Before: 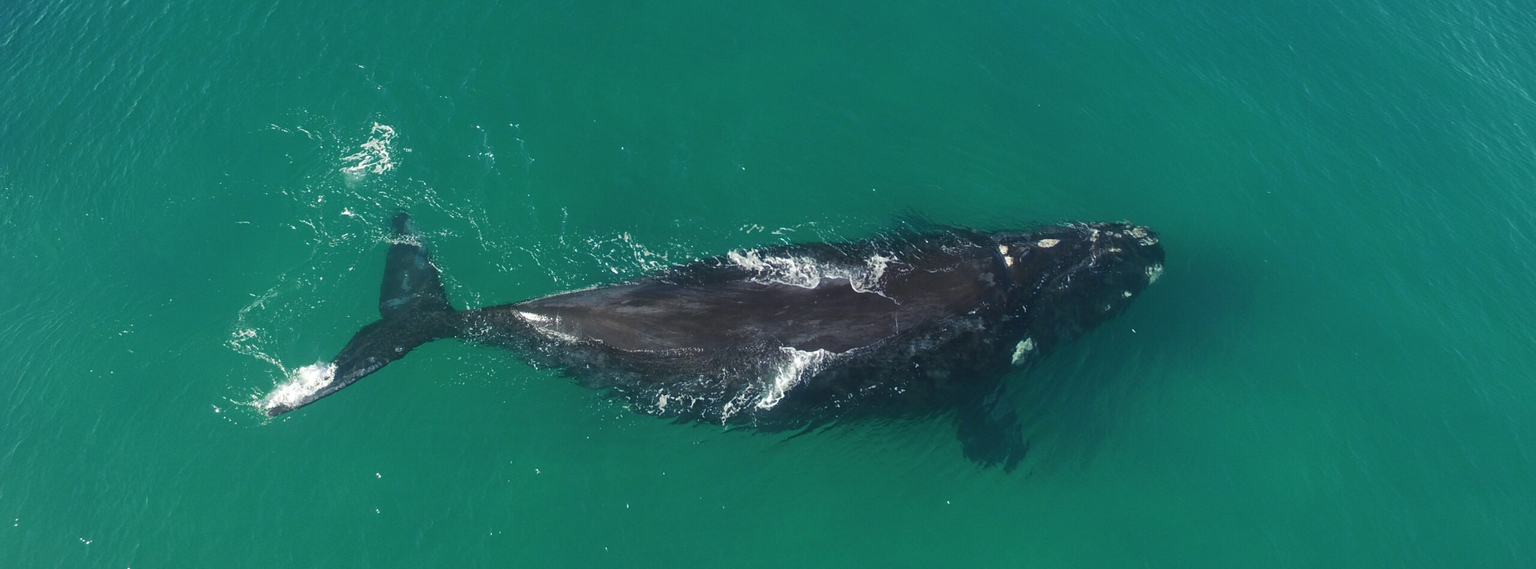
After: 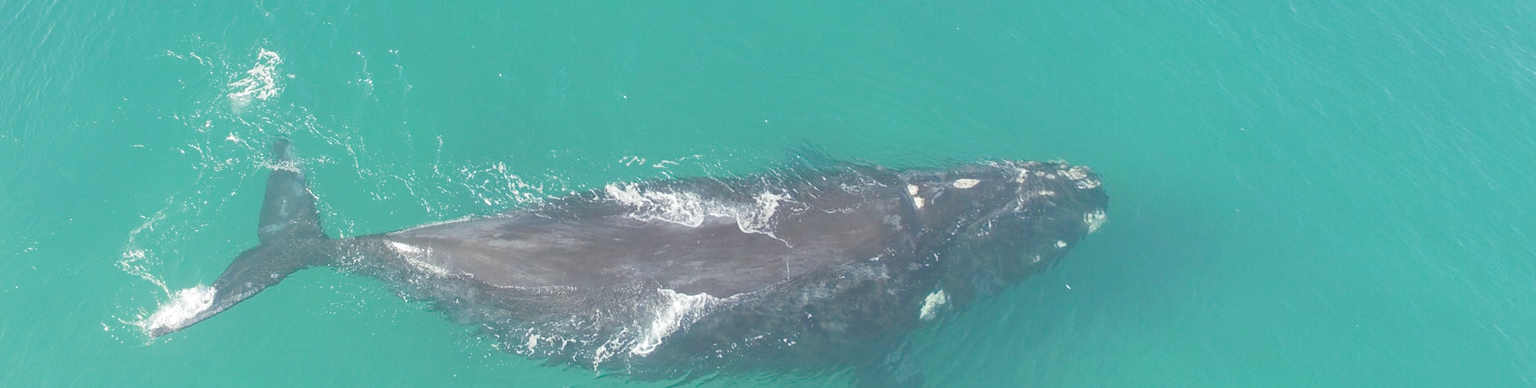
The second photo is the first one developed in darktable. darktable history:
rotate and perspective: rotation 1.69°, lens shift (vertical) -0.023, lens shift (horizontal) -0.291, crop left 0.025, crop right 0.988, crop top 0.092, crop bottom 0.842
crop: left 2.737%, top 7.287%, right 3.421%, bottom 20.179%
